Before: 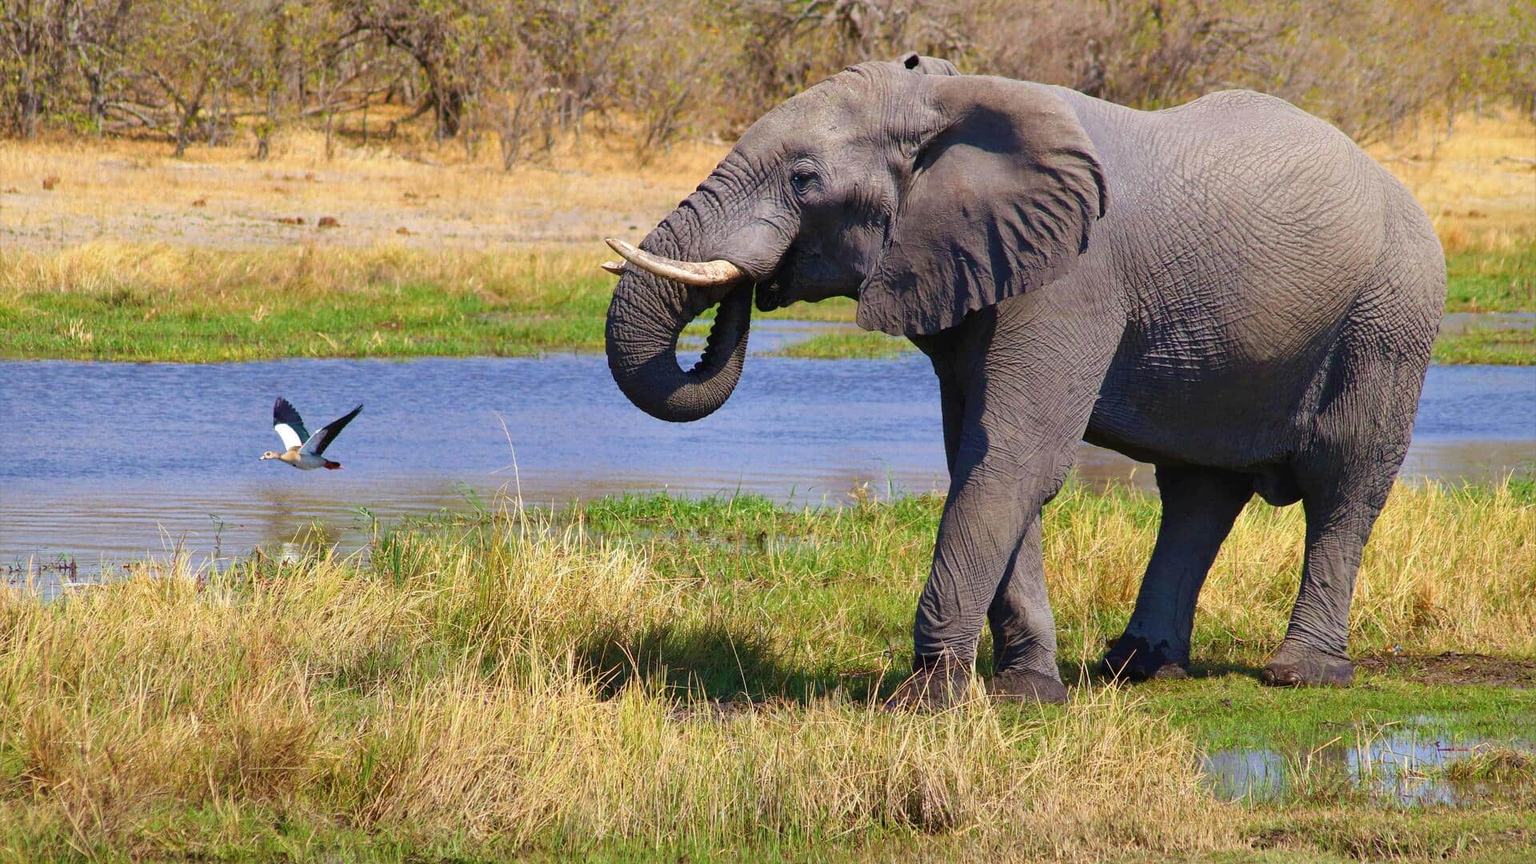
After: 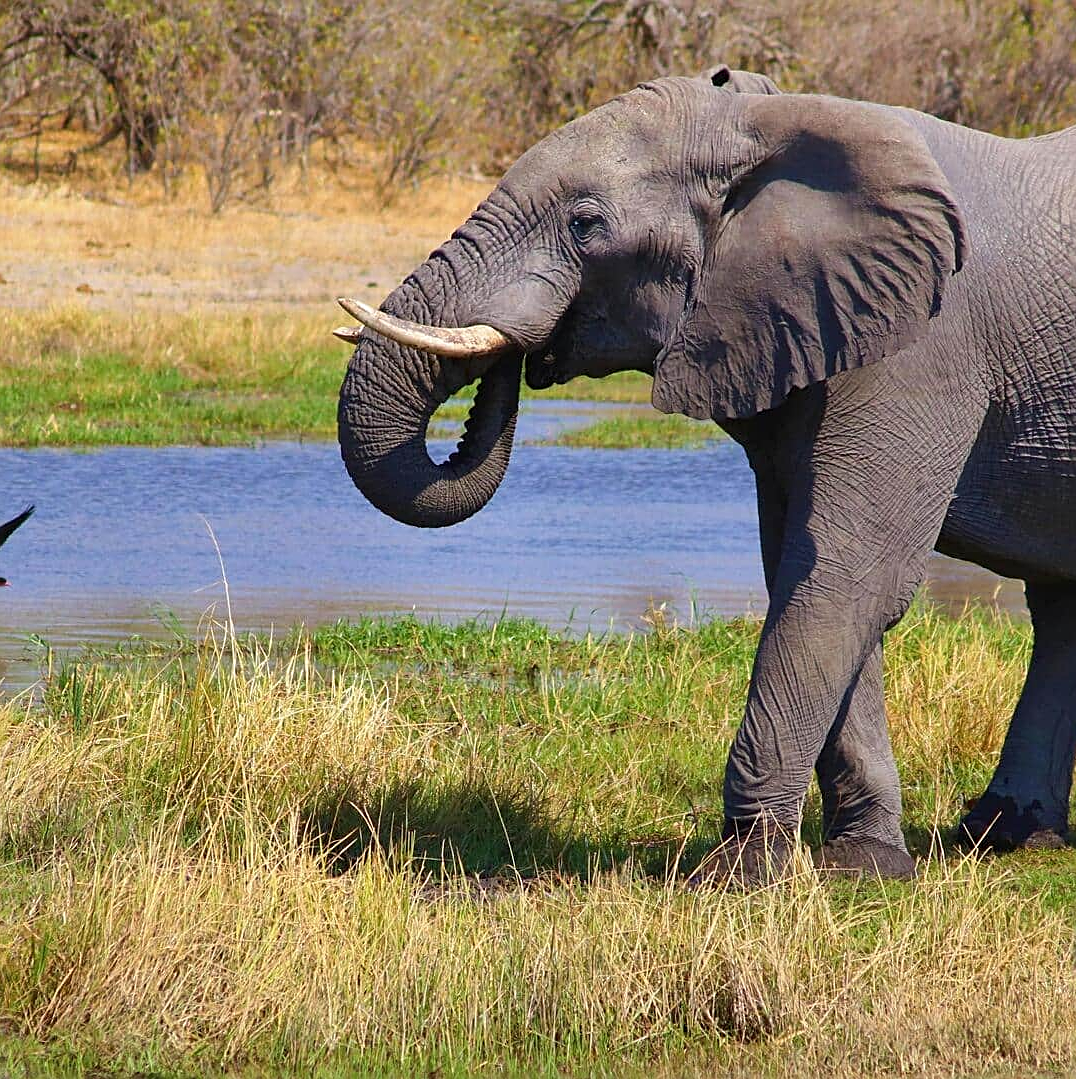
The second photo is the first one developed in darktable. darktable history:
sharpen: on, module defaults
crop: left 21.872%, right 22.042%, bottom 0.01%
